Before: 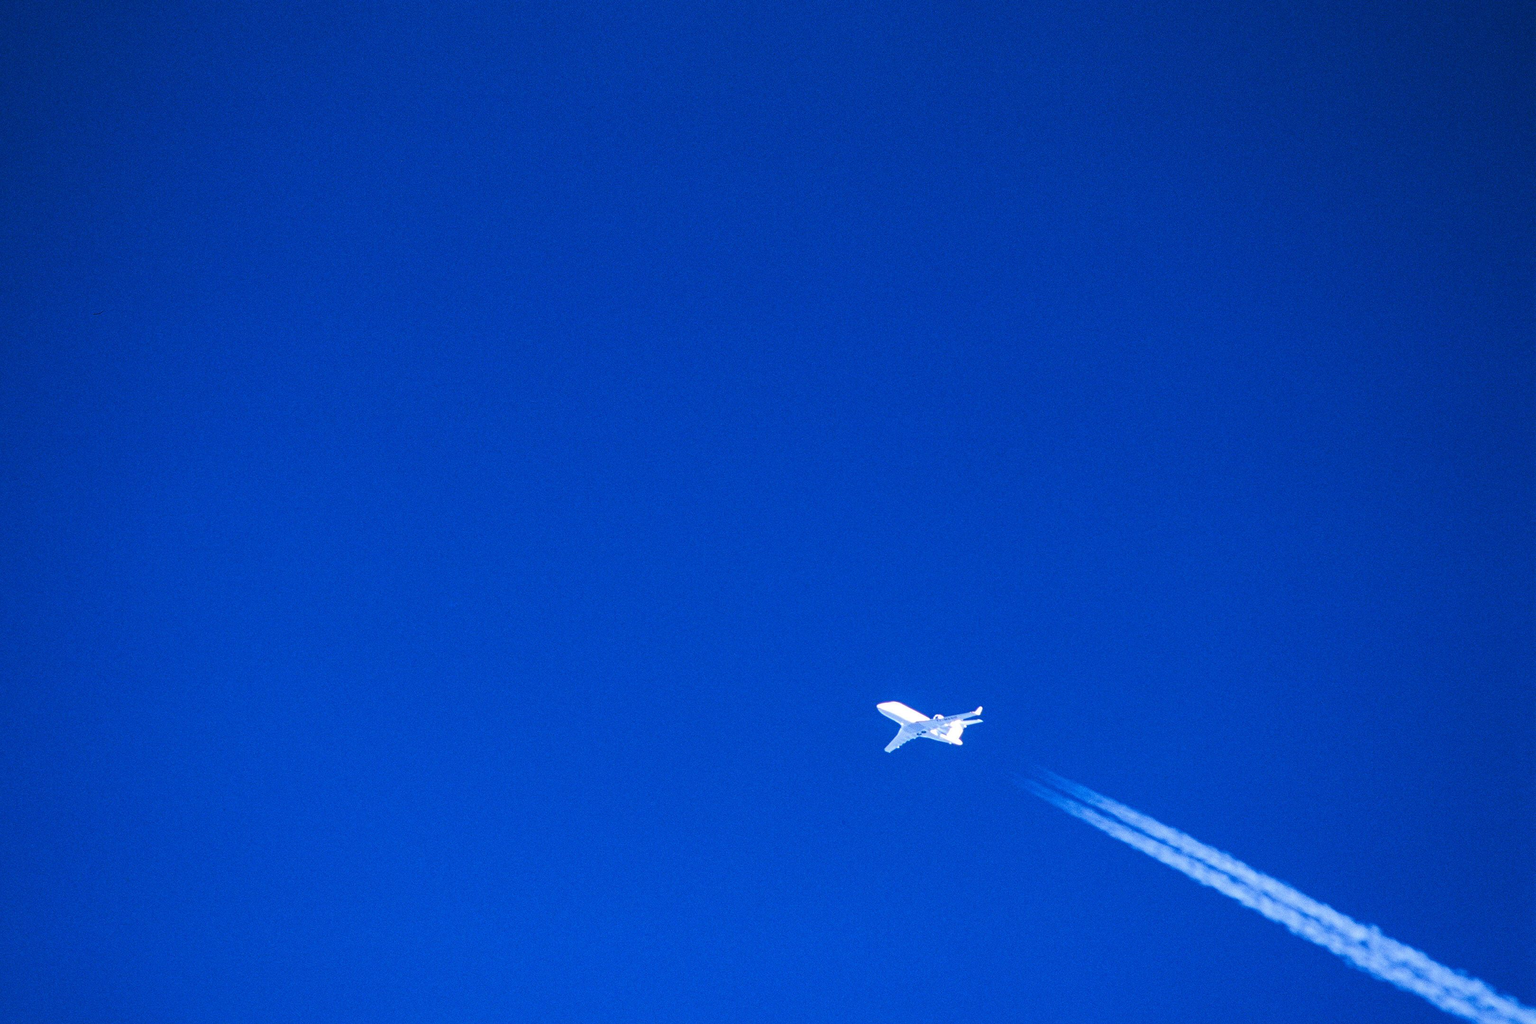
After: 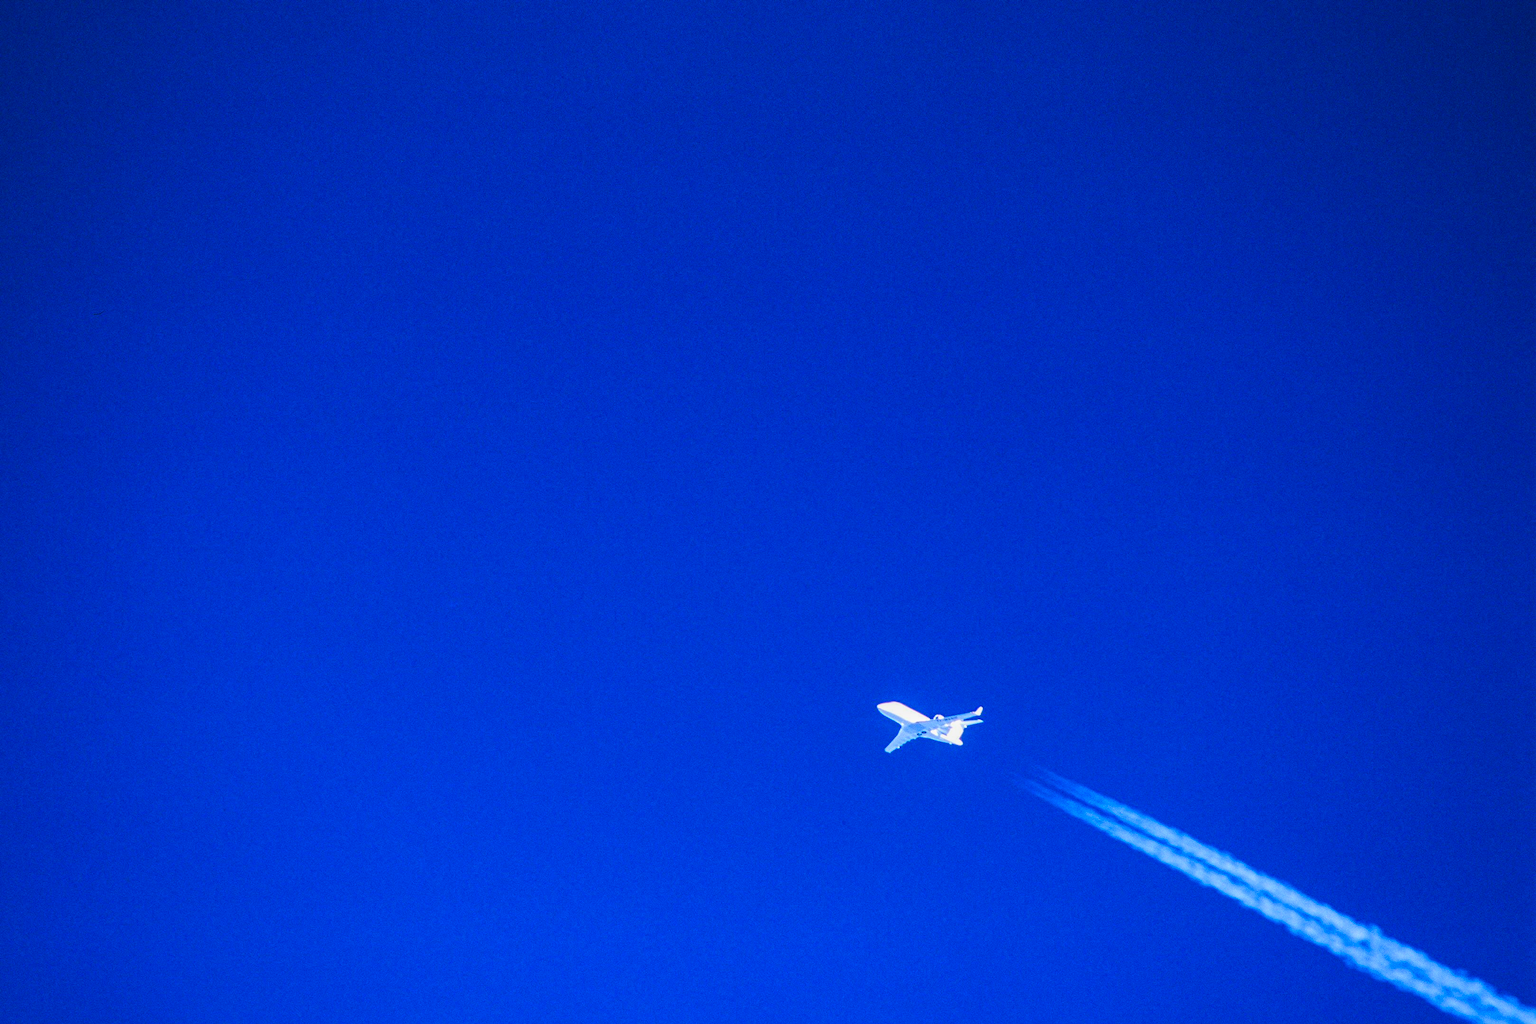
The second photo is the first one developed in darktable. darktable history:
local contrast: detail 110%
color balance rgb: perceptual saturation grading › global saturation 25%, global vibrance 20%
